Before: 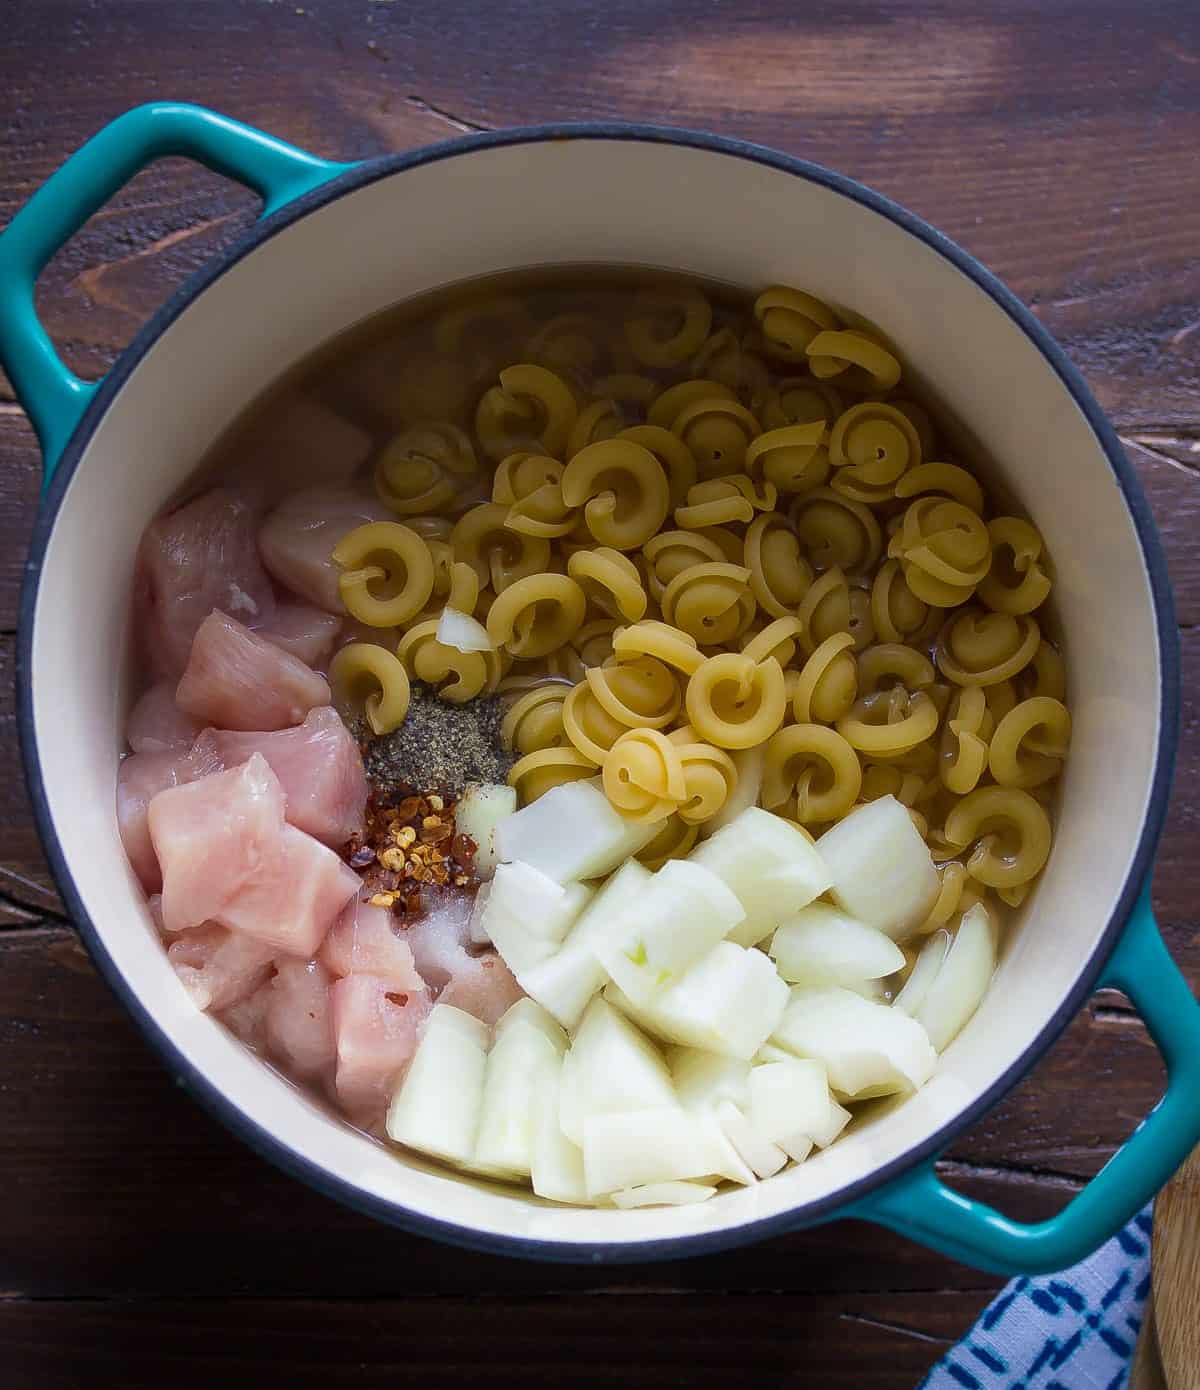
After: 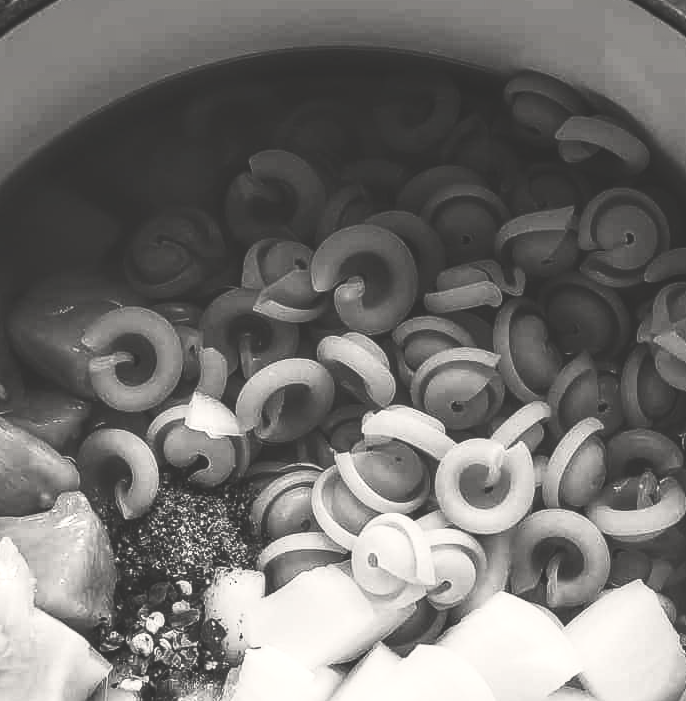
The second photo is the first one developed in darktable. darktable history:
local contrast: detail 130%
exposure: black level correction -0.001, exposure 0.08 EV, compensate highlight preservation false
crop: left 20.932%, top 15.471%, right 21.848%, bottom 34.081%
contrast brightness saturation: contrast 0.53, brightness 0.47, saturation -1
rgb curve: curves: ch0 [(0, 0.186) (0.314, 0.284) (0.775, 0.708) (1, 1)], compensate middle gray true, preserve colors none
color correction: highlights a* 0.816, highlights b* 2.78, saturation 1.1
